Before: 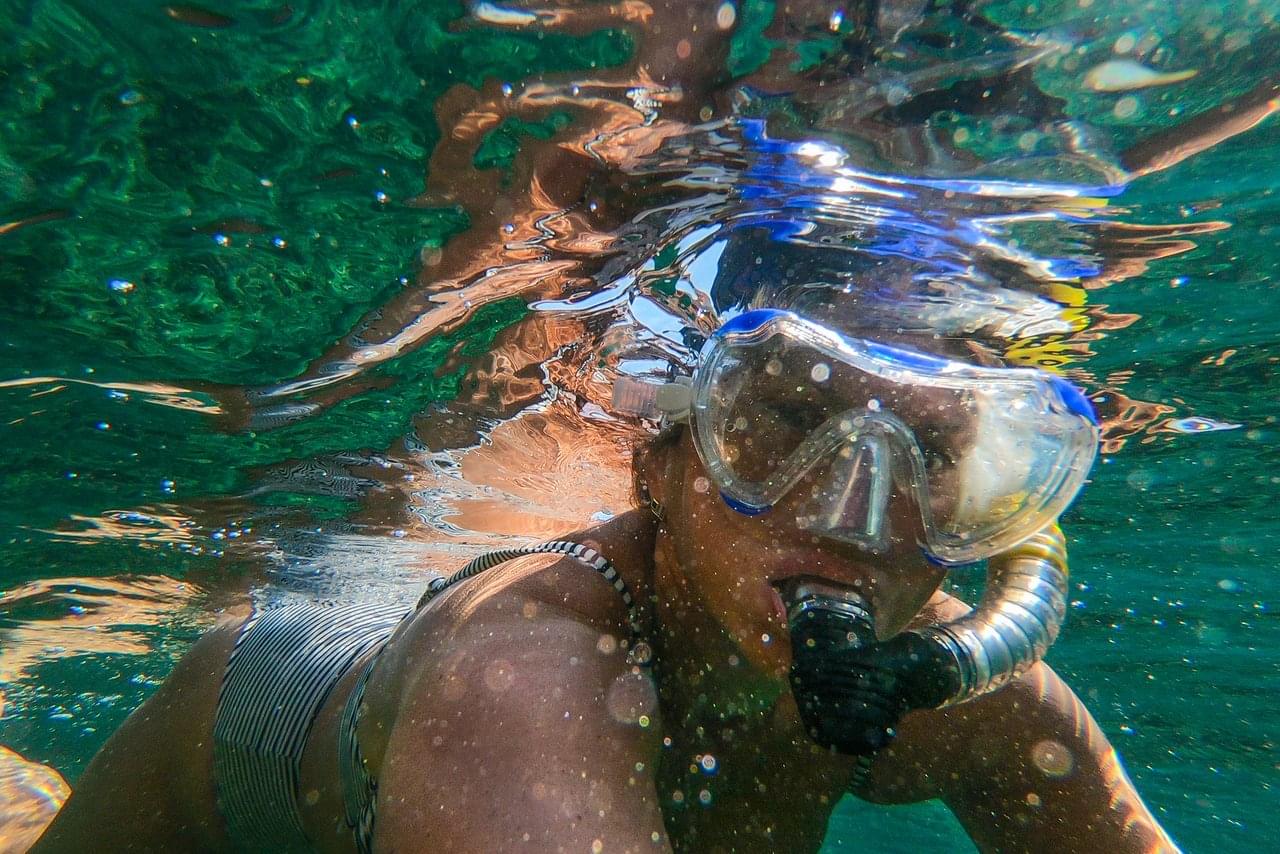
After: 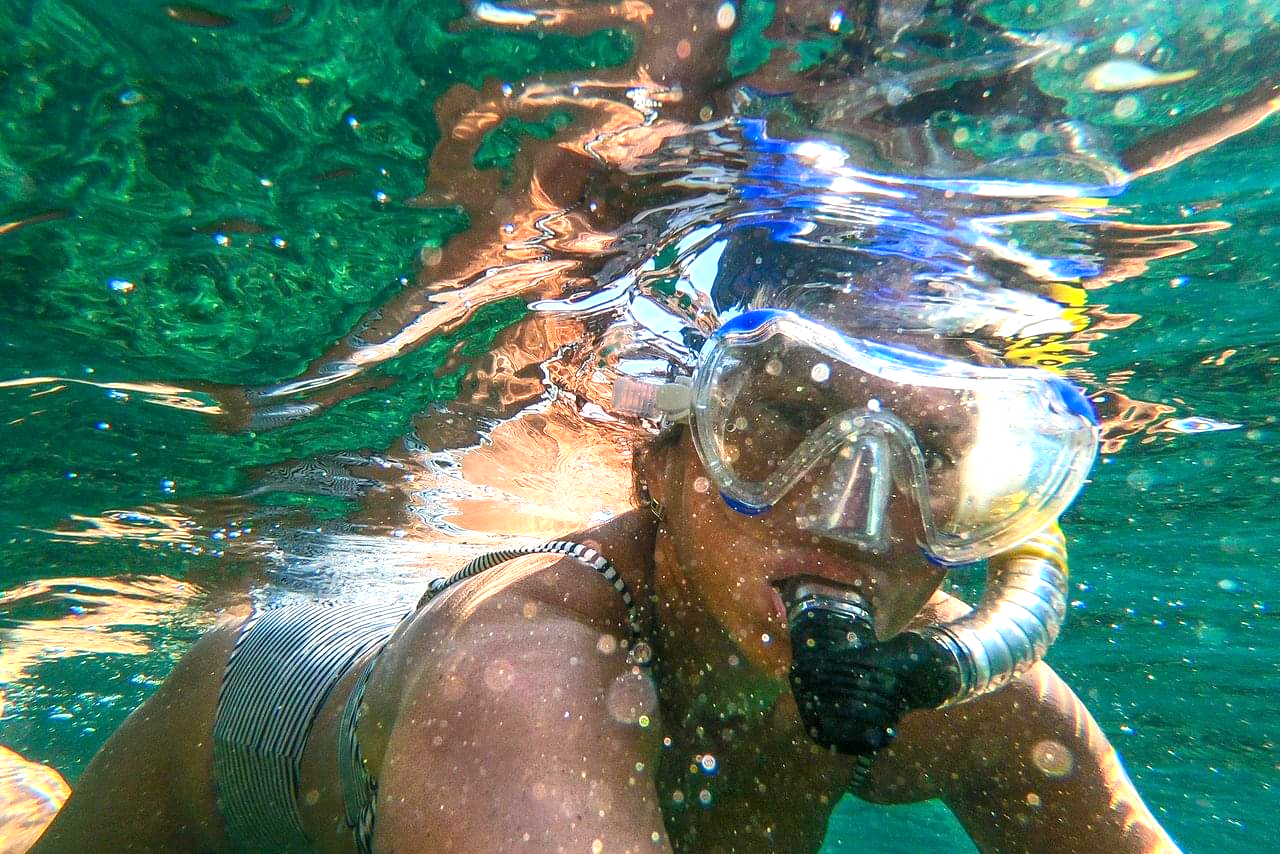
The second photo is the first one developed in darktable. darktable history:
exposure: black level correction 0.001, exposure 0.958 EV, compensate highlight preservation false
